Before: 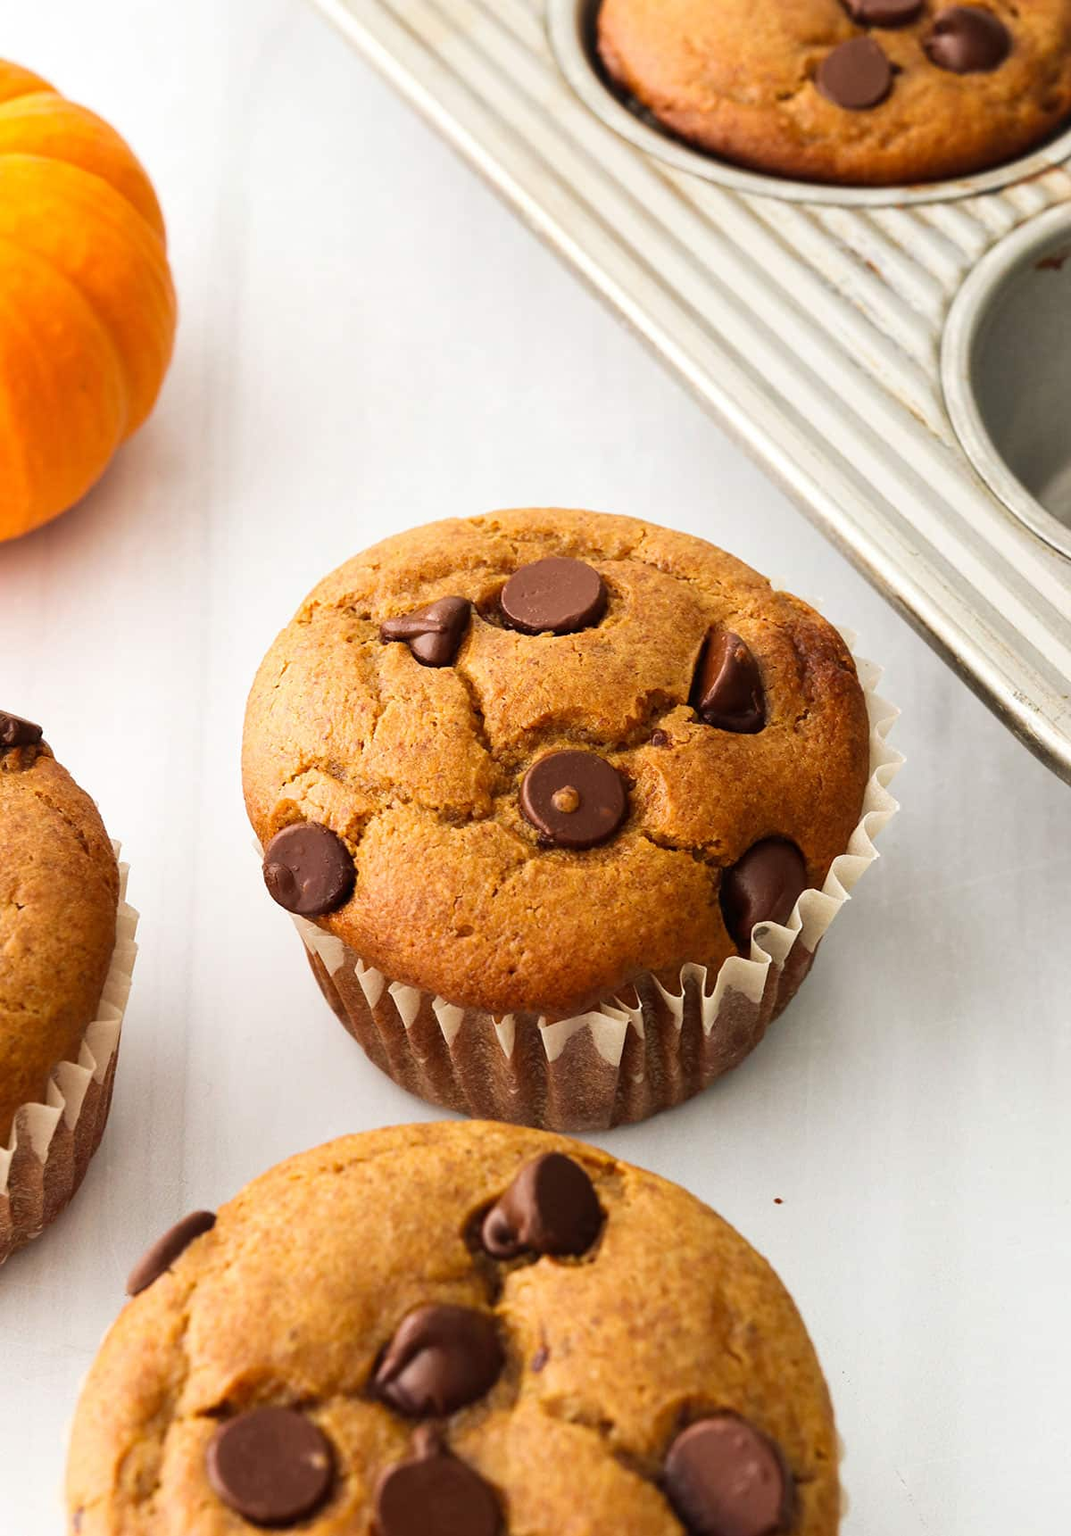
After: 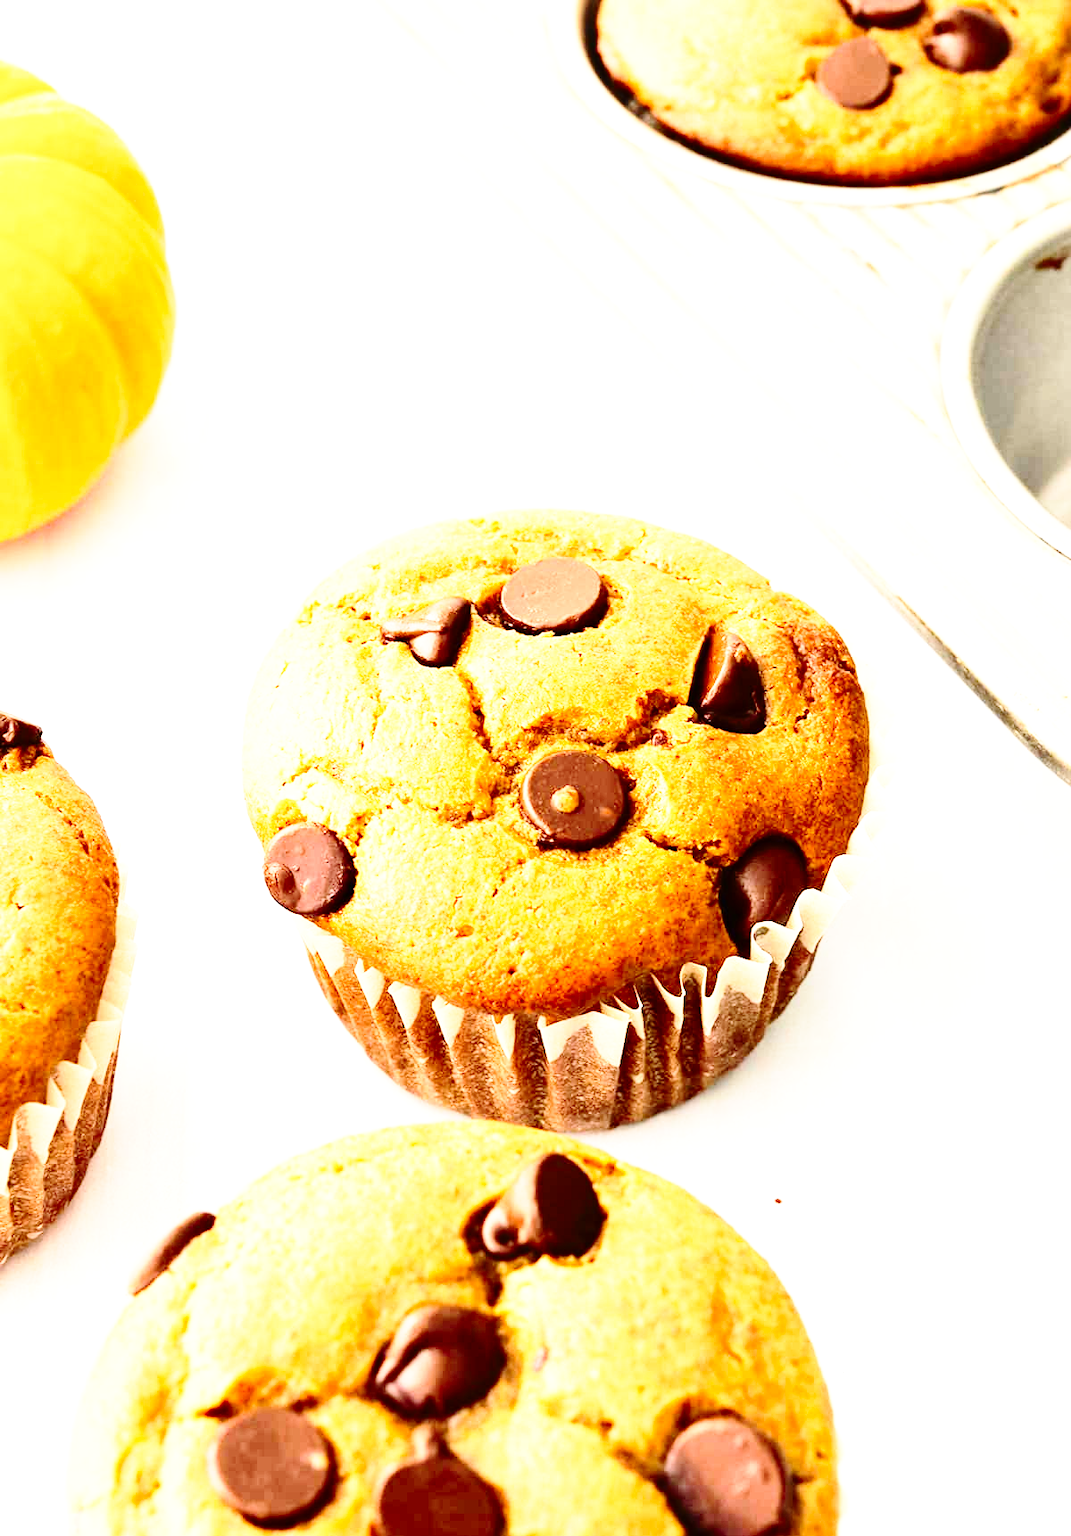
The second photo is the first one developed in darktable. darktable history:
contrast brightness saturation: contrast 0.271
exposure: black level correction 0, exposure 1.199 EV, compensate highlight preservation false
base curve: curves: ch0 [(0, 0) (0.04, 0.03) (0.133, 0.232) (0.448, 0.748) (0.843, 0.968) (1, 1)], preserve colors none
